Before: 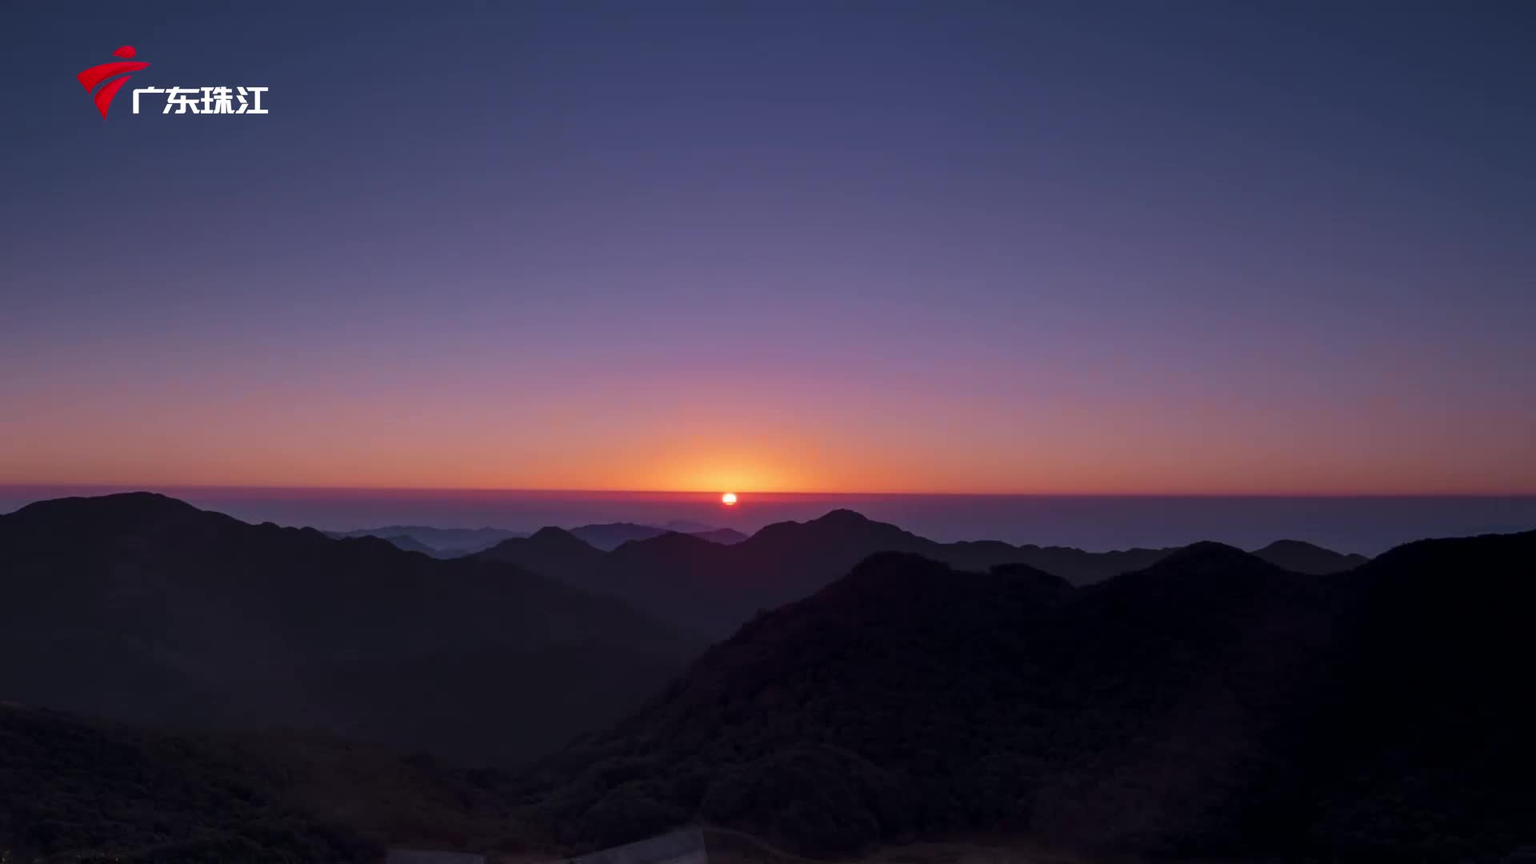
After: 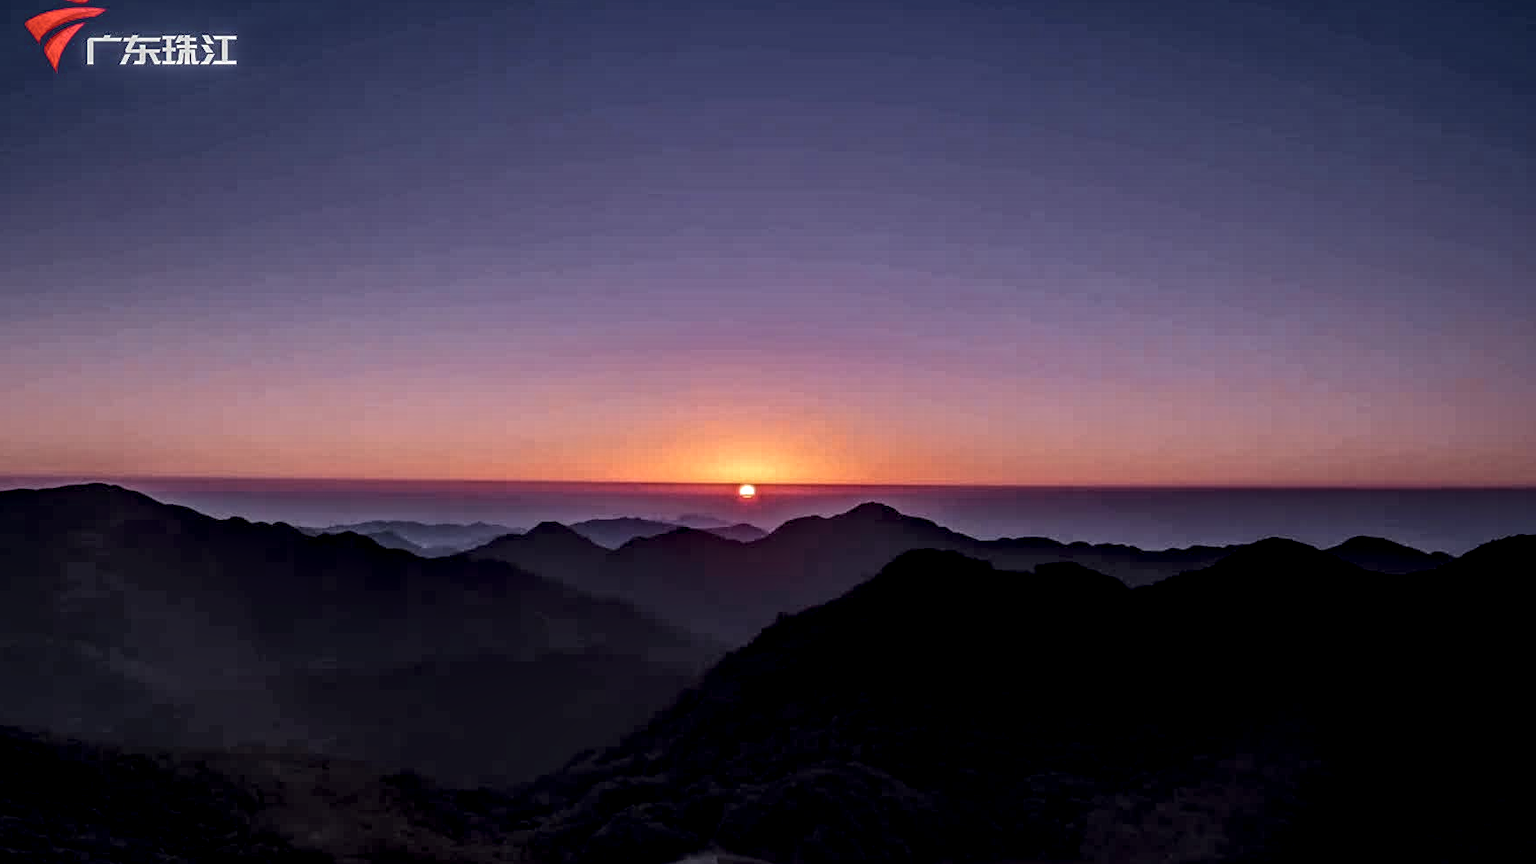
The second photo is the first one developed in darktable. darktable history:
sharpen: amount 0.214
crop: left 3.568%, top 6.412%, right 6.018%, bottom 3.171%
base curve: curves: ch0 [(0, 0) (0.74, 0.67) (1, 1)], preserve colors none
local contrast: highlights 2%, shadows 6%, detail 299%, midtone range 0.297
